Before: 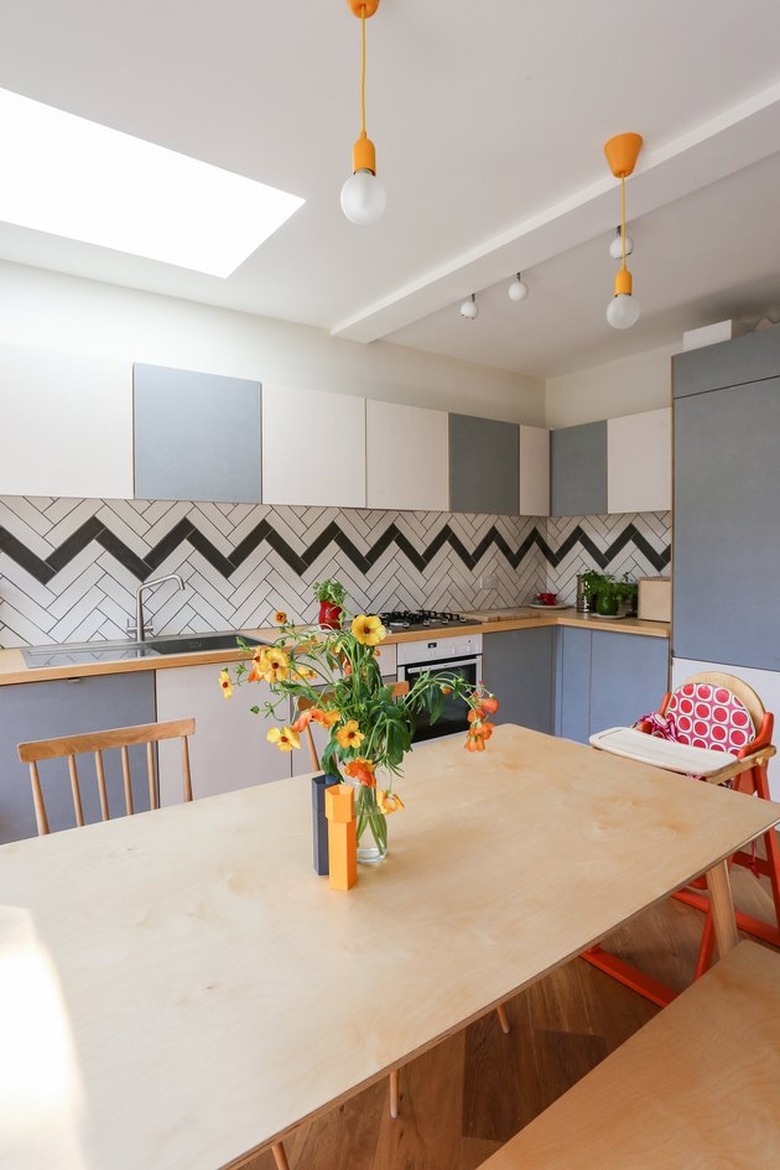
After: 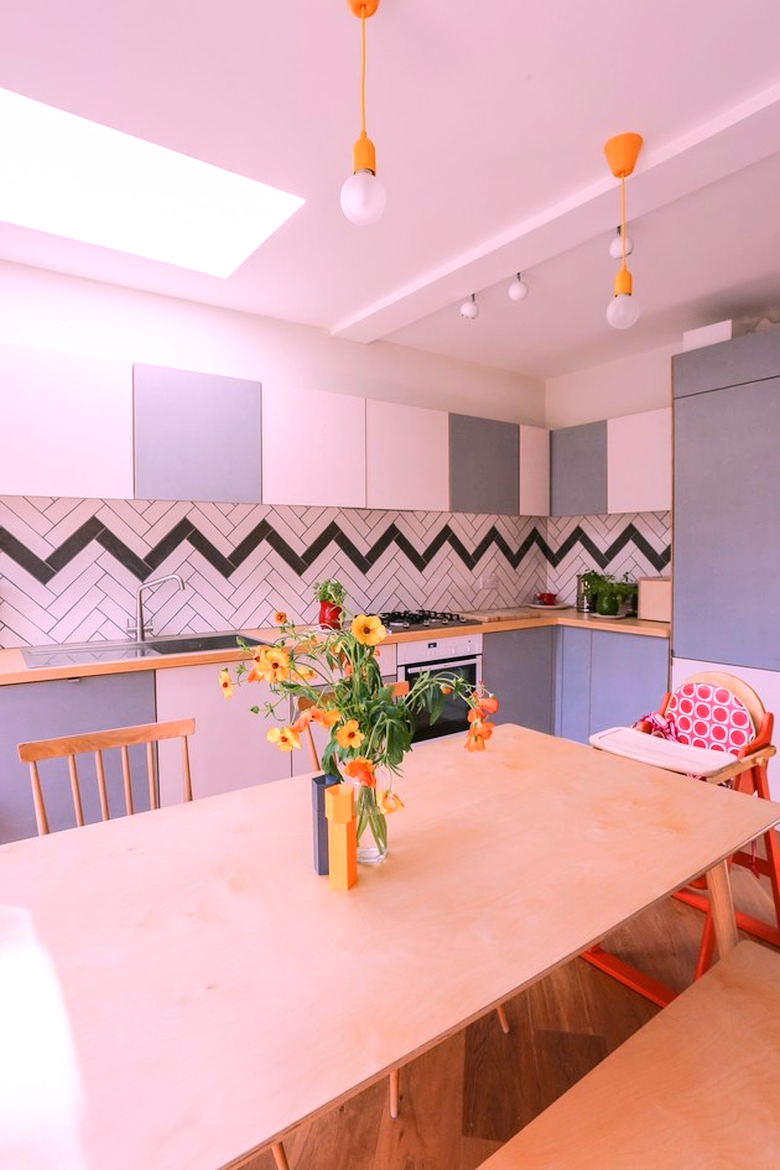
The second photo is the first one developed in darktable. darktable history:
base curve: curves: ch0 [(0, 0) (0.262, 0.32) (0.722, 0.705) (1, 1)]
white balance: red 1.188, blue 1.11
